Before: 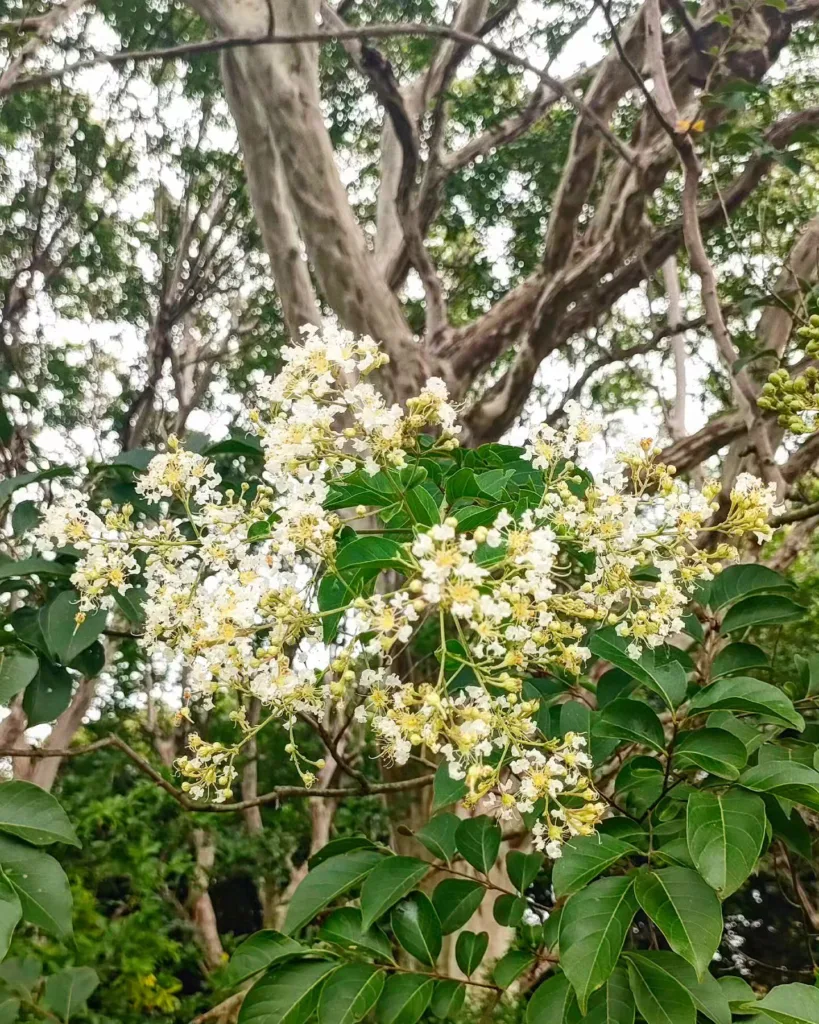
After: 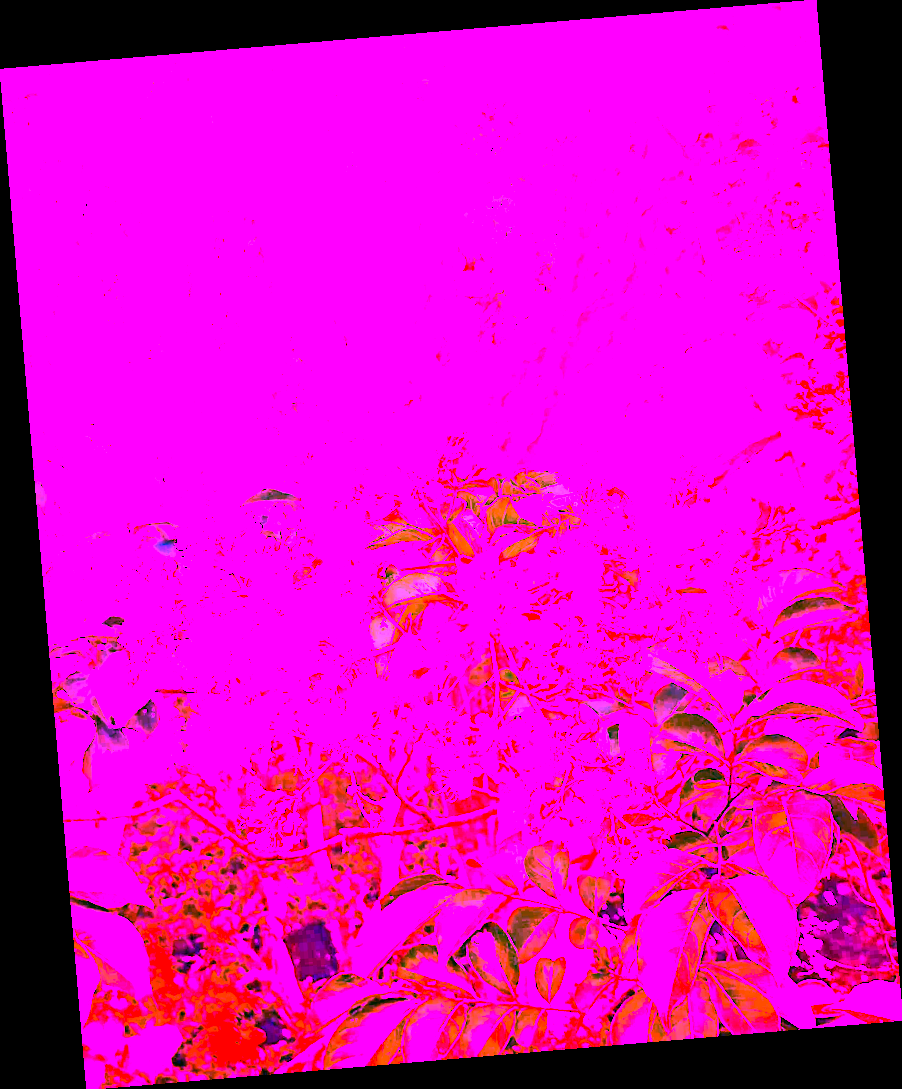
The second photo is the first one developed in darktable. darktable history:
exposure: black level correction 0.001, compensate highlight preservation false
rotate and perspective: rotation -4.86°, automatic cropping off
contrast brightness saturation: contrast 0.2, brightness 0.16, saturation 0.22
white balance: red 8, blue 8
